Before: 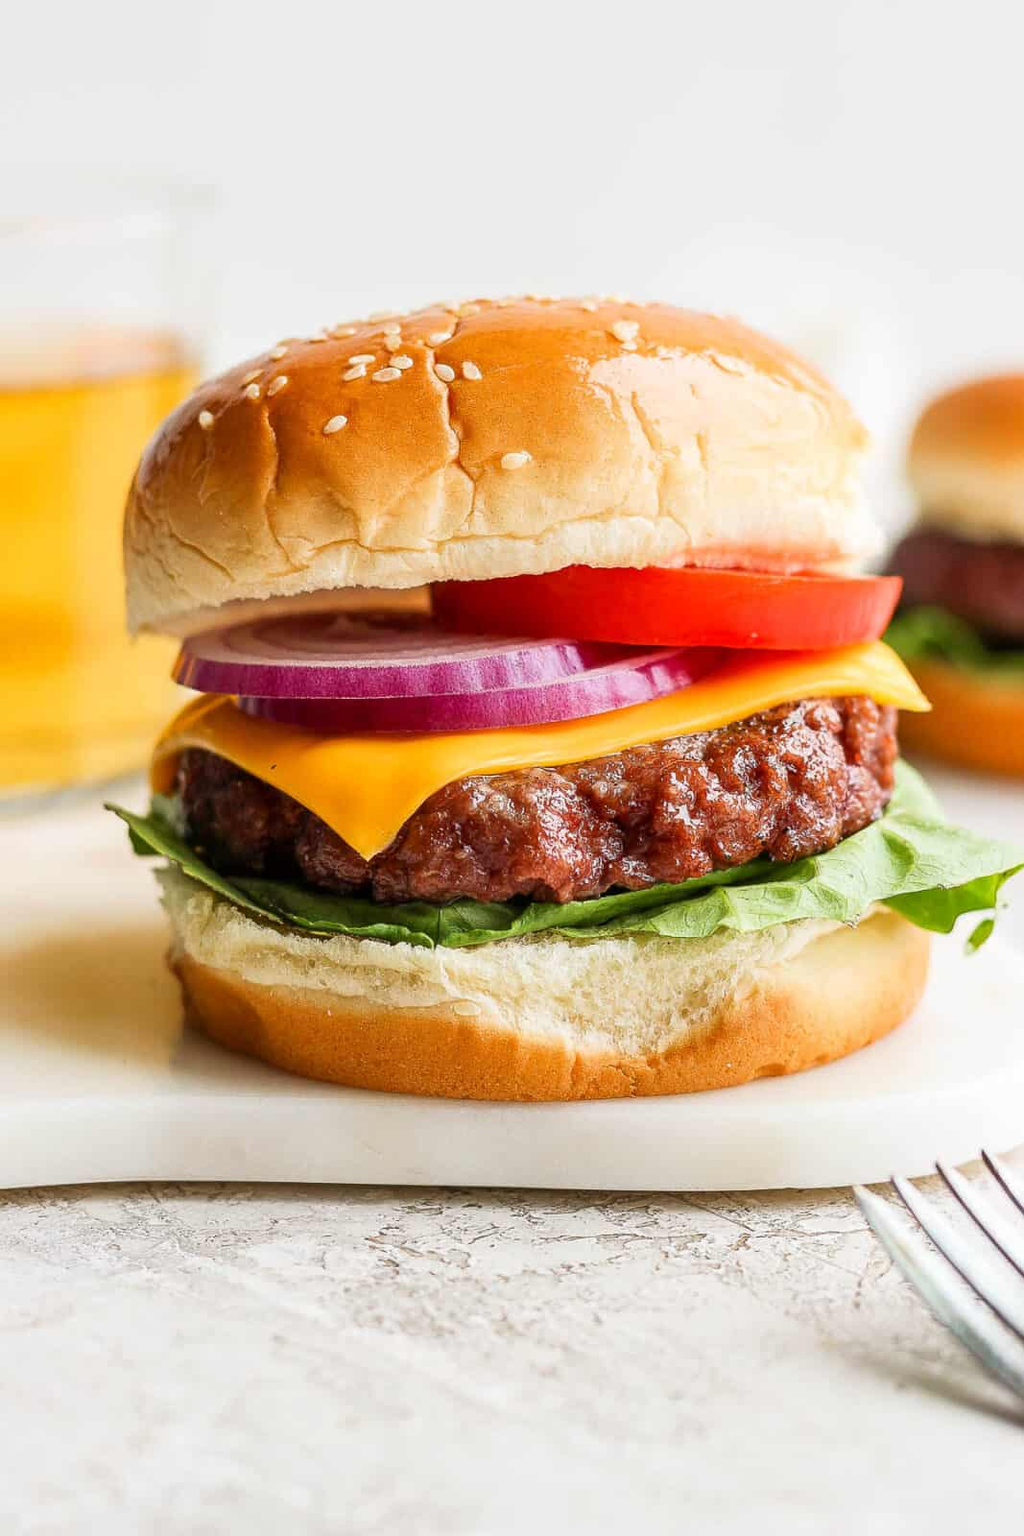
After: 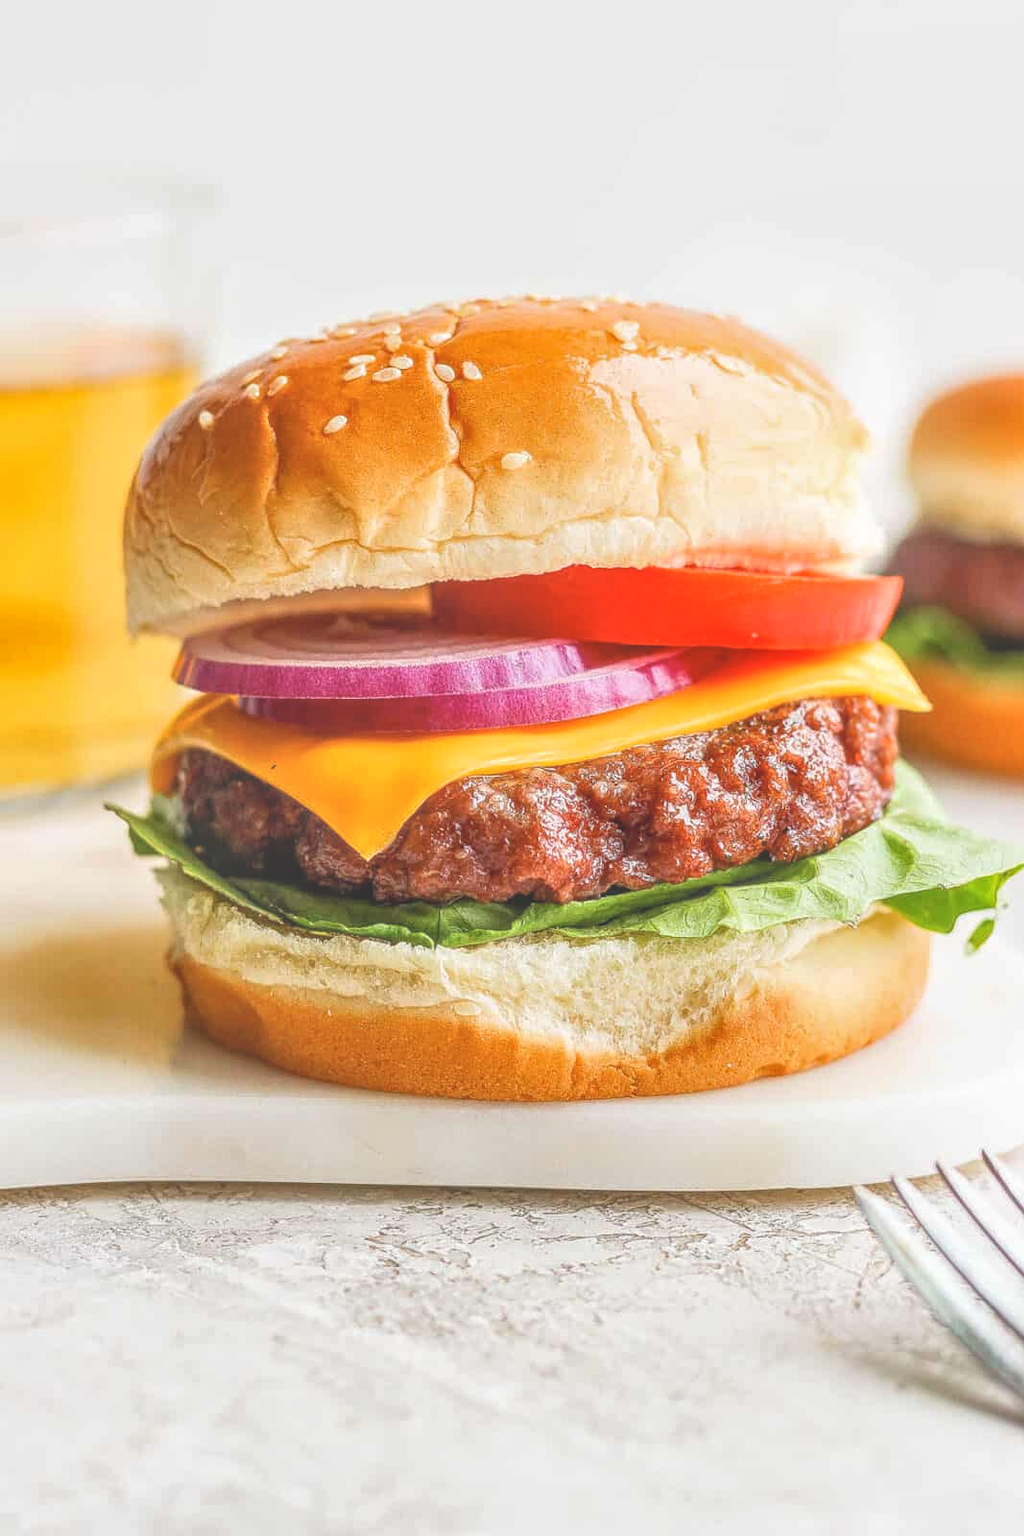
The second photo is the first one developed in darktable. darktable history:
local contrast: highlights 71%, shadows 16%, midtone range 0.198
